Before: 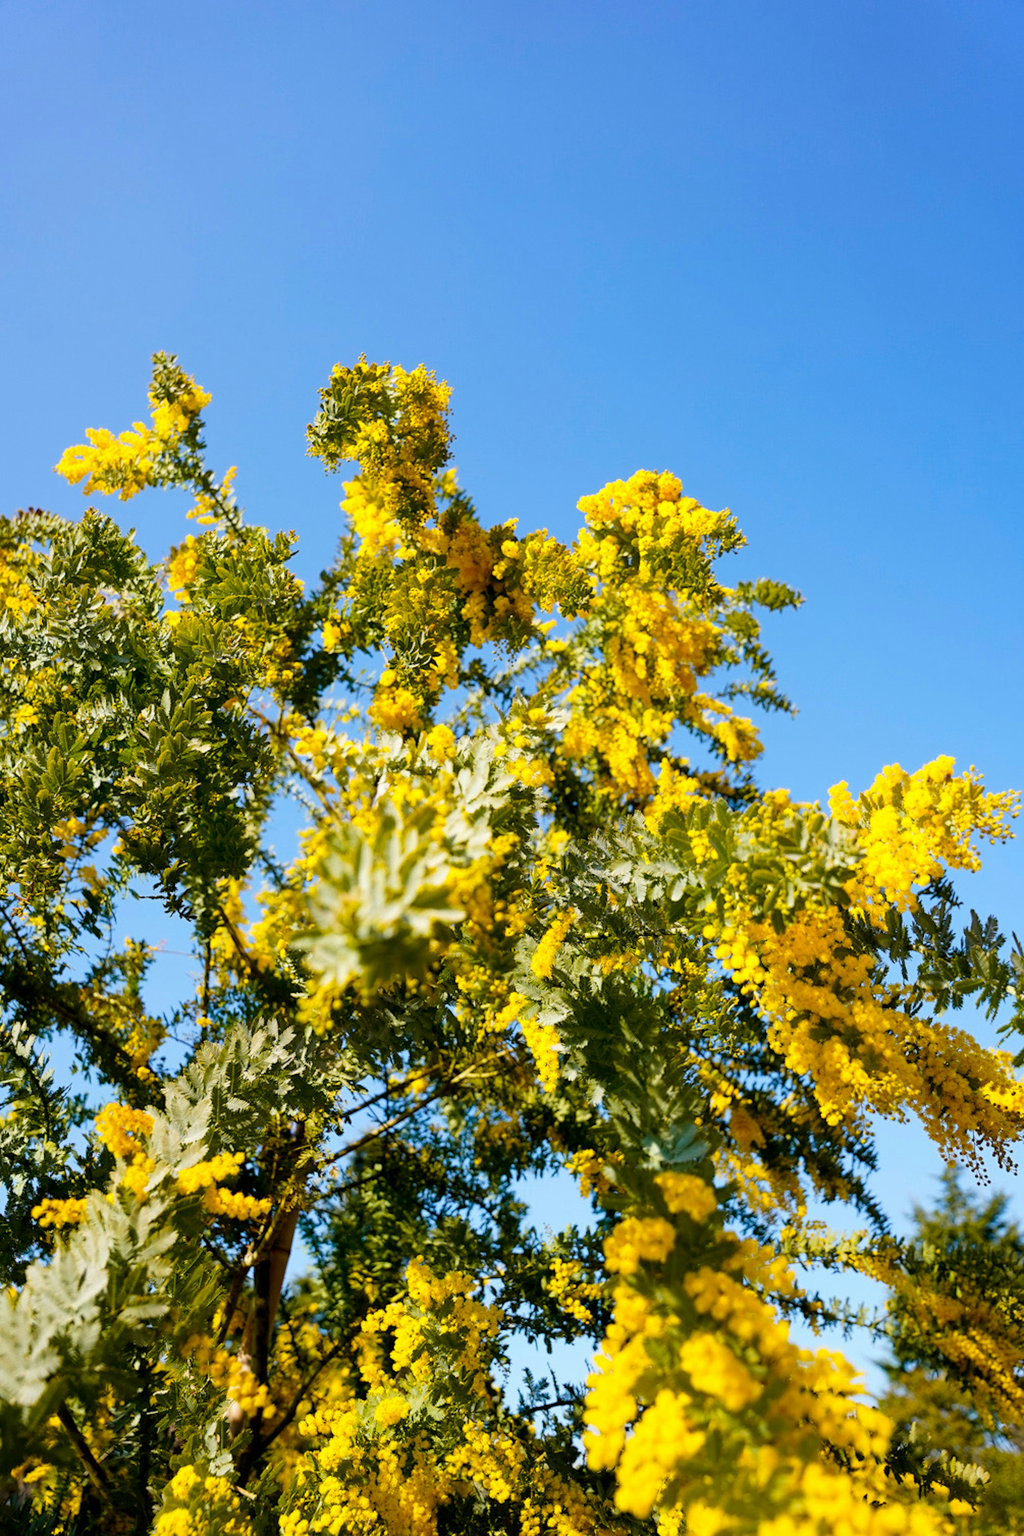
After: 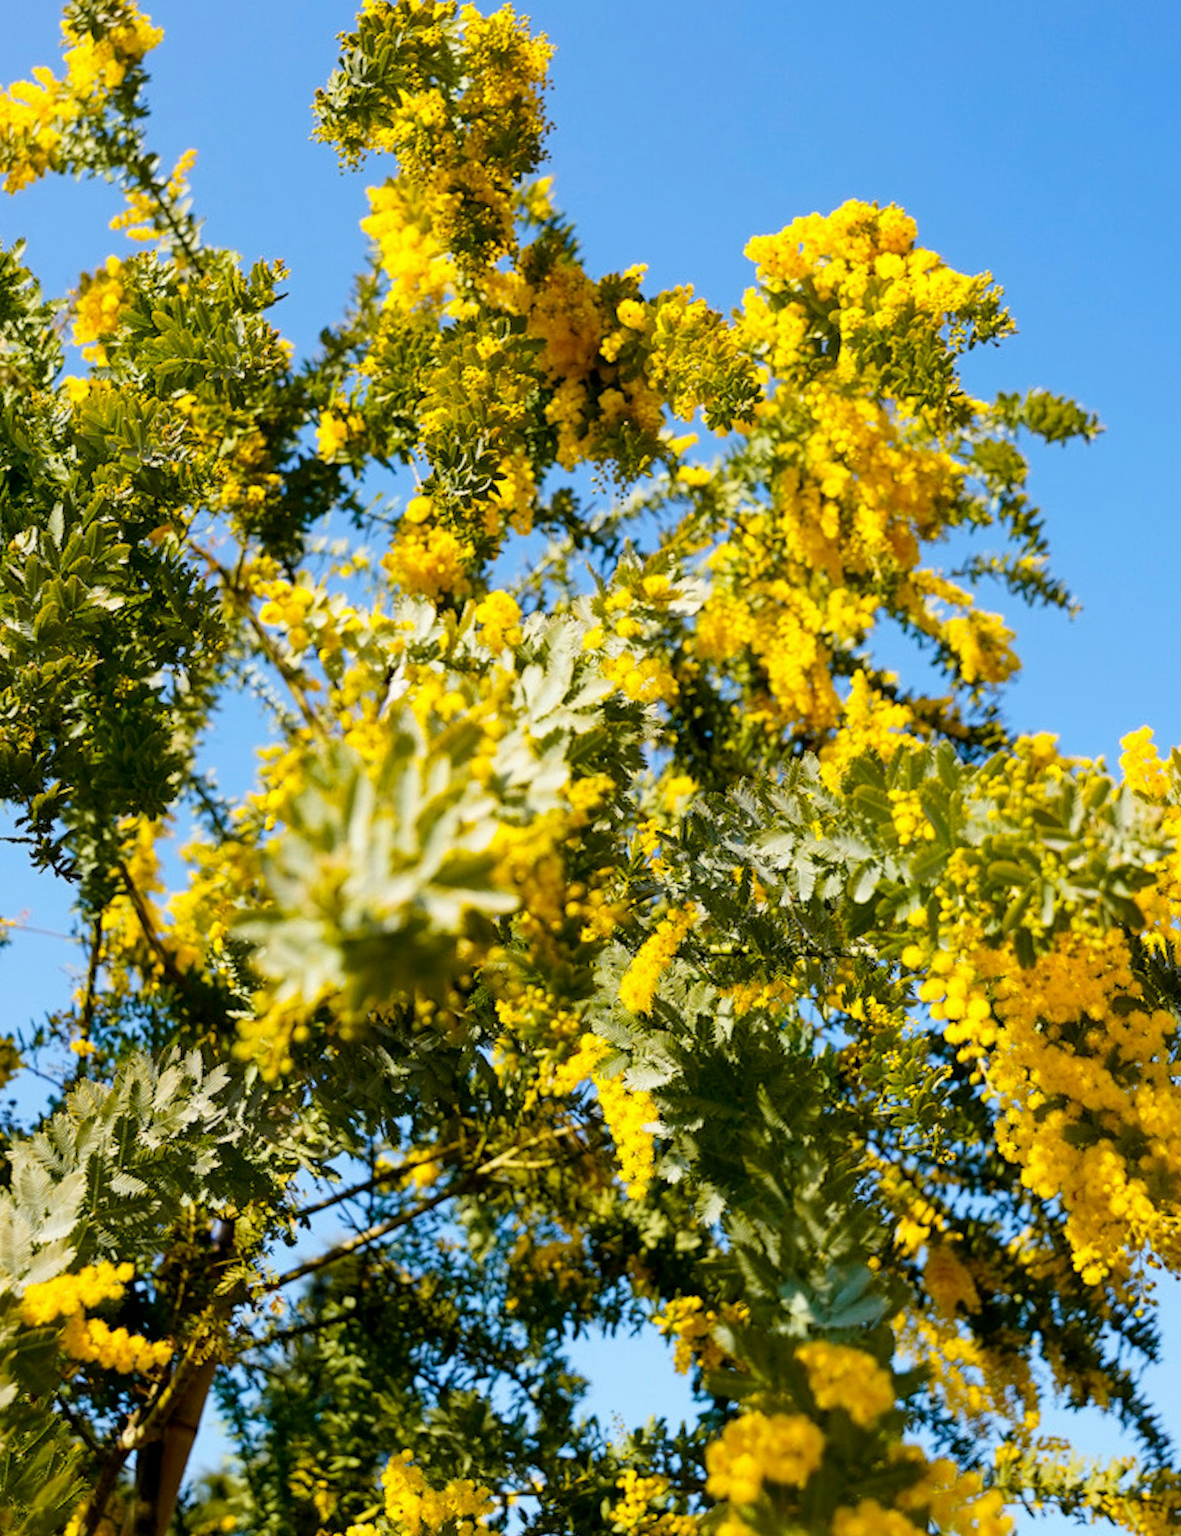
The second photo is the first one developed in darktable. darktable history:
crop and rotate: angle -3.87°, left 9.754%, top 20.575%, right 12.213%, bottom 11.842%
